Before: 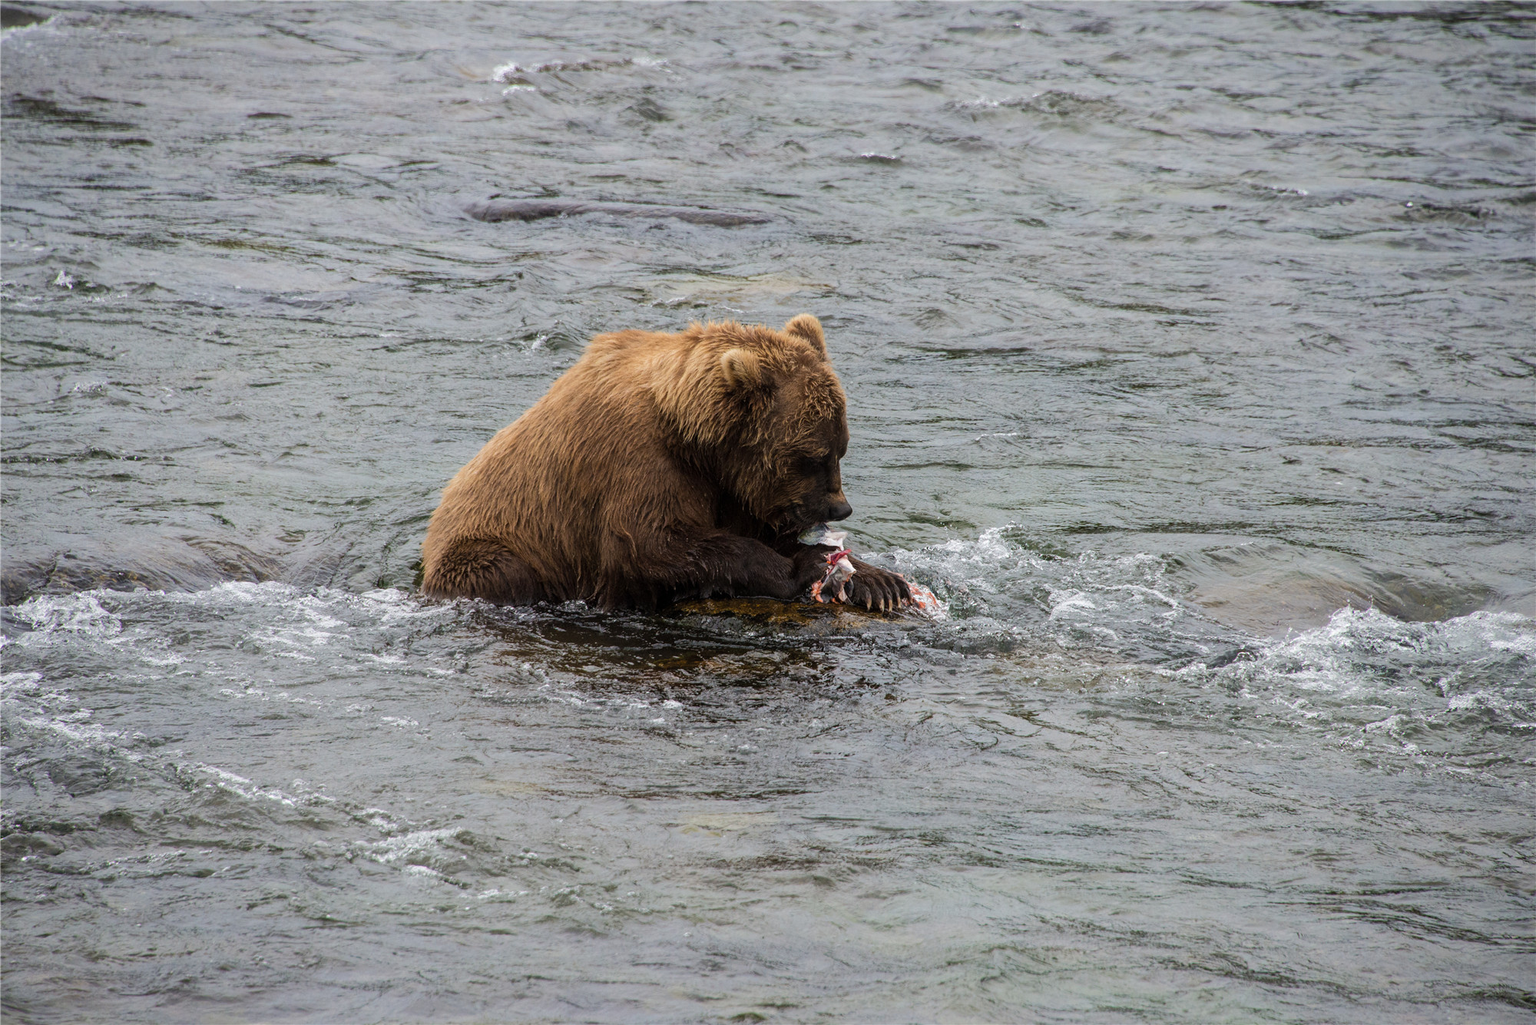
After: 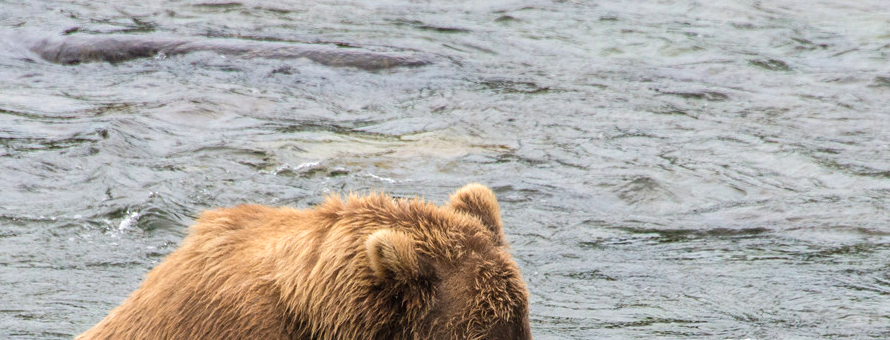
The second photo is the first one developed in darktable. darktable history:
crop: left 28.689%, top 16.864%, right 26.773%, bottom 57.621%
exposure: black level correction 0, exposure 0.5 EV, compensate highlight preservation false
